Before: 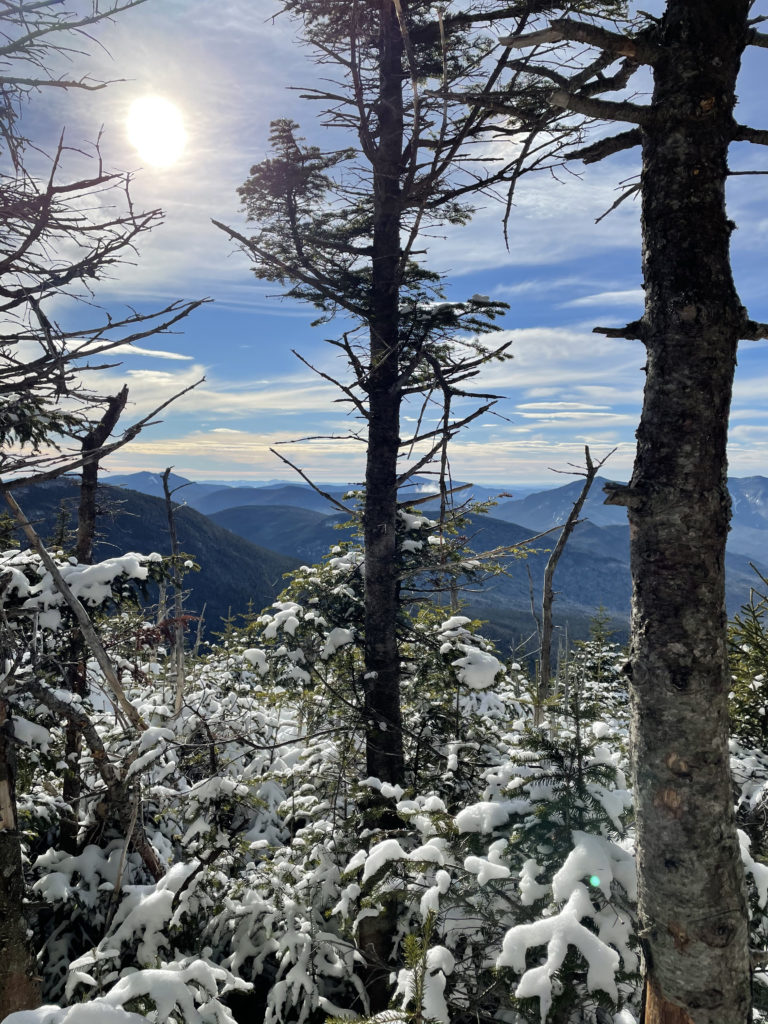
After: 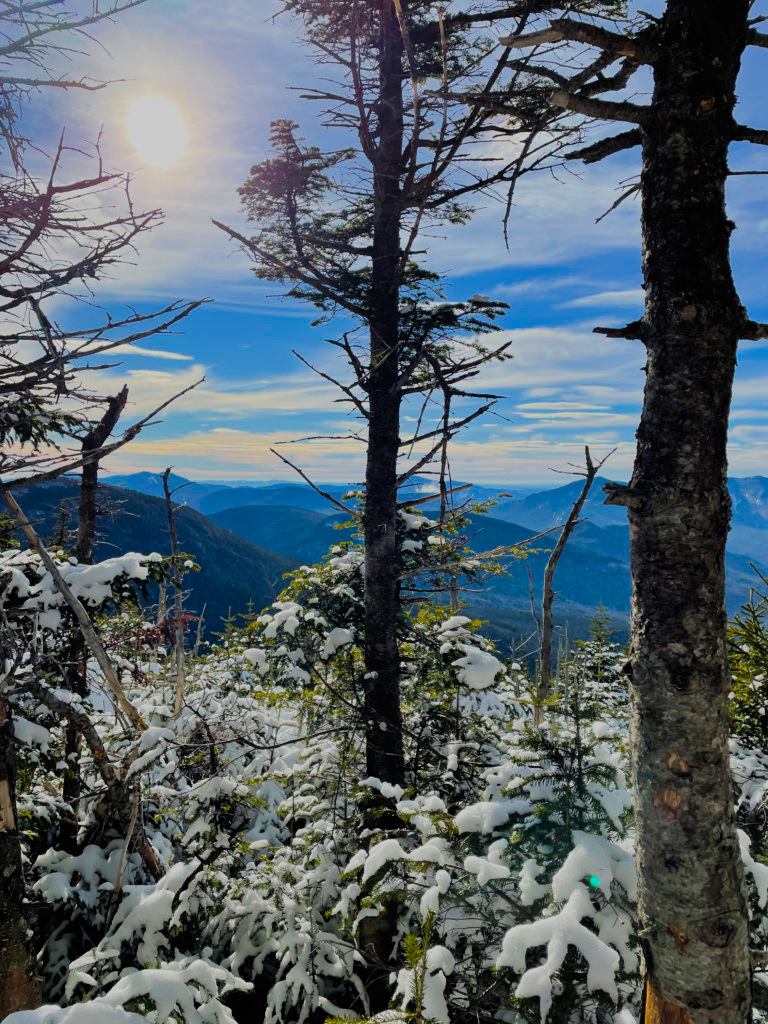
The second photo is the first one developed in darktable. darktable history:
filmic rgb: middle gray luminance 29.74%, black relative exposure -9.01 EV, white relative exposure 7 EV, target black luminance 0%, hardness 2.96, latitude 2.47%, contrast 0.963, highlights saturation mix 6.1%, shadows ↔ highlights balance 11.98%, iterations of high-quality reconstruction 0
color balance rgb: global offset › luminance 0.497%, global offset › hue 59.36°, linear chroma grading › global chroma 24.527%, perceptual saturation grading › global saturation 30.15%, global vibrance 20%
